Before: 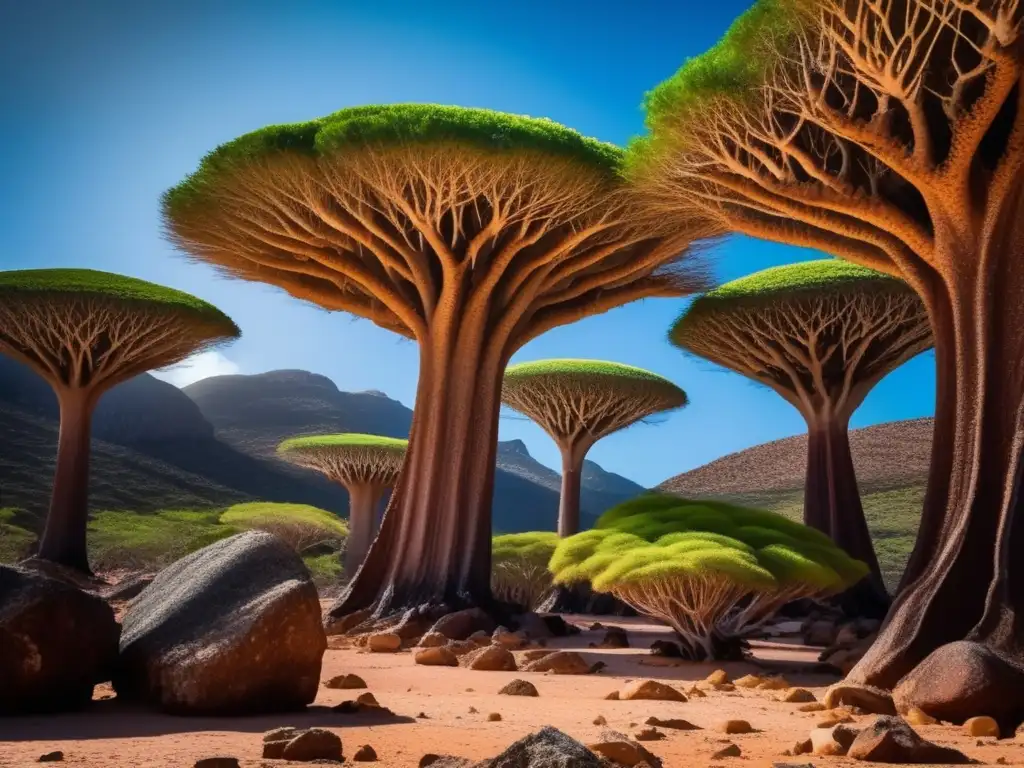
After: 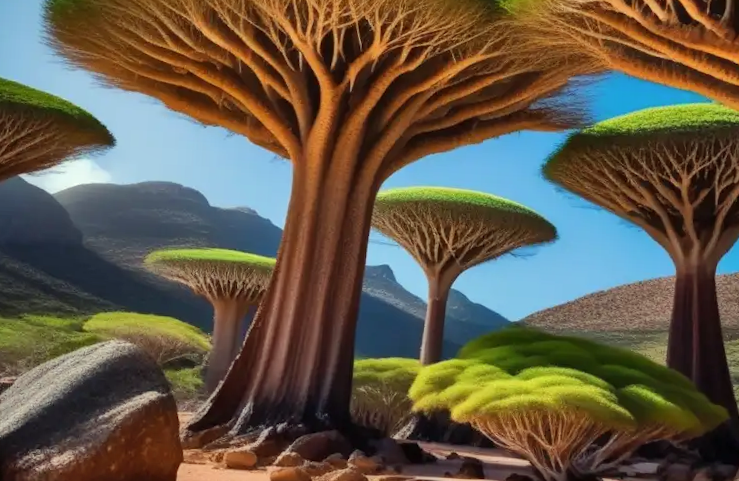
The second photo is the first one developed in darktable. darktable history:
shadows and highlights: low approximation 0.01, soften with gaussian
color correction: highlights a* -4.73, highlights b* 5.06, saturation 0.97
crop and rotate: angle -3.37°, left 9.79%, top 20.73%, right 12.42%, bottom 11.82%
